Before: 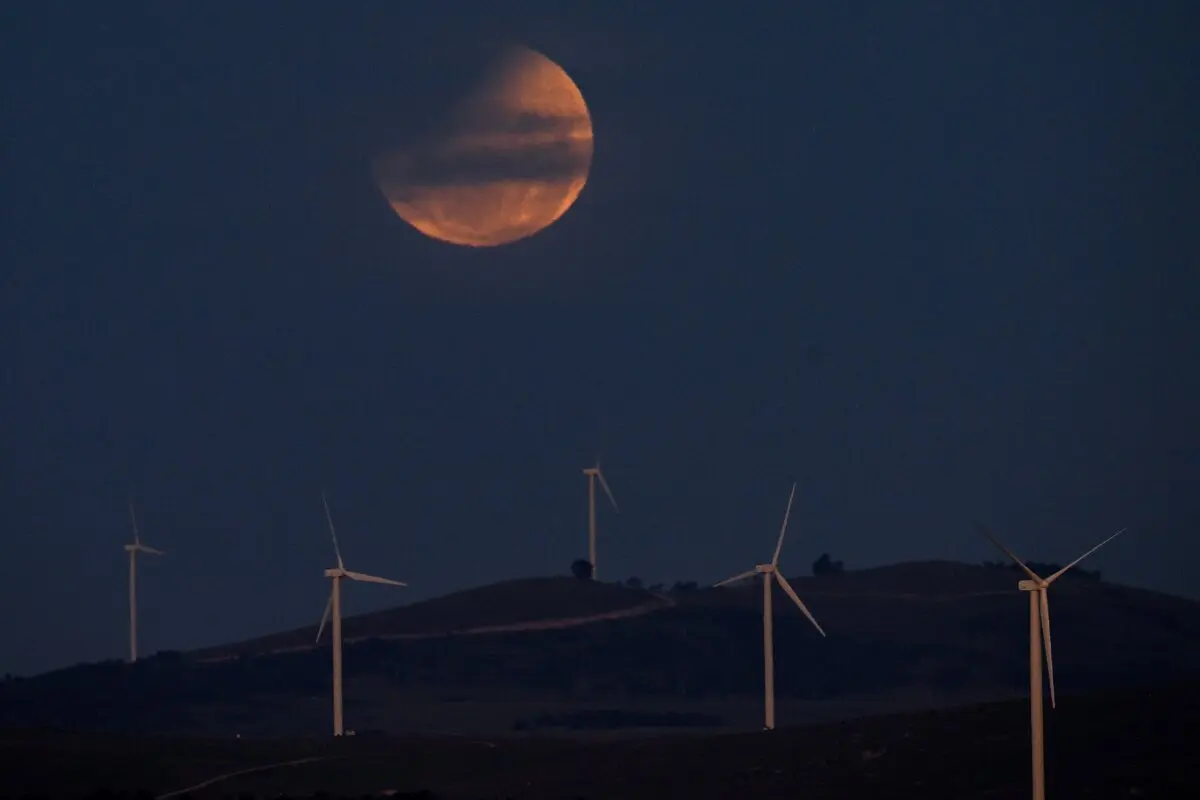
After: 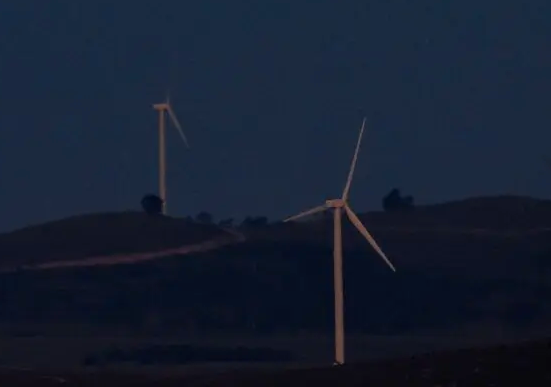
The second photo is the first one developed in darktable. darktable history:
base curve: preserve colors none
crop: left 35.898%, top 45.718%, right 18.152%, bottom 5.809%
color zones: curves: ch1 [(0.235, 0.558) (0.75, 0.5)]; ch2 [(0.25, 0.462) (0.749, 0.457)]
